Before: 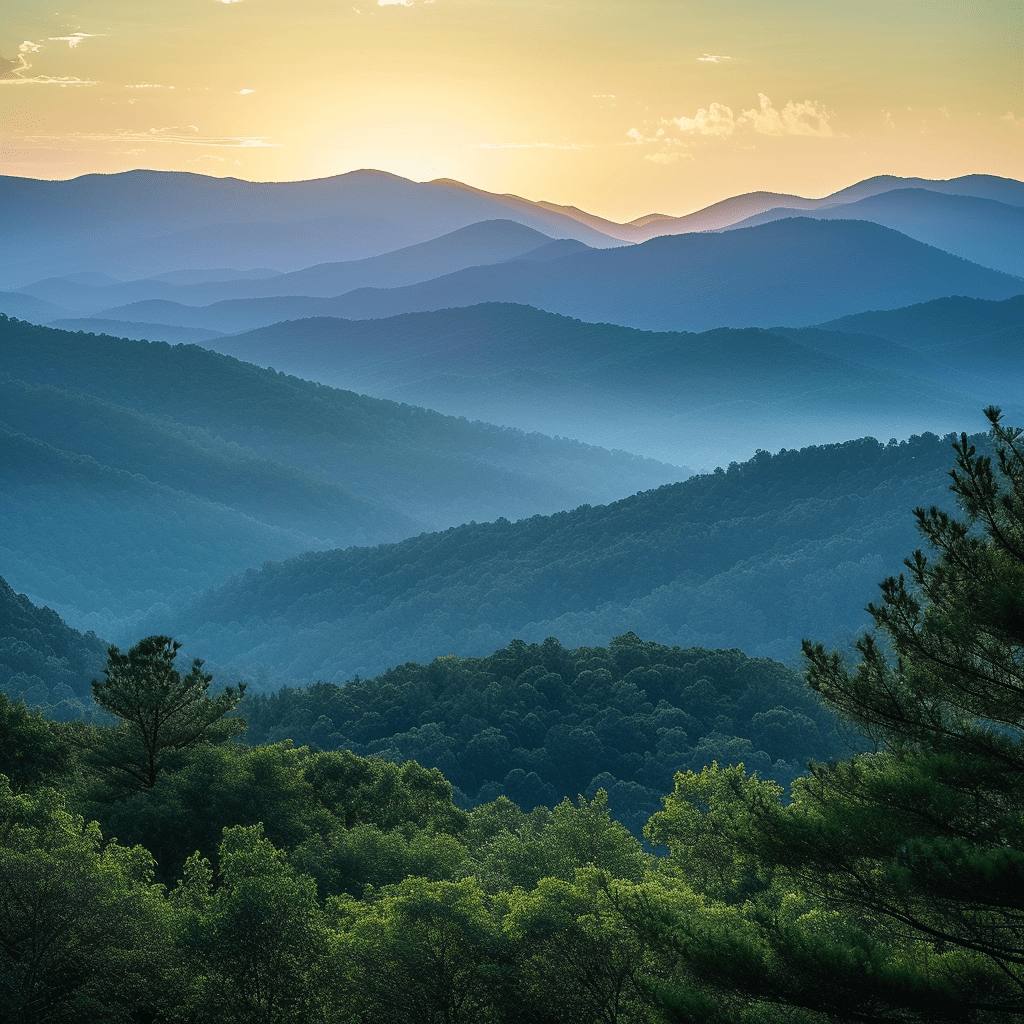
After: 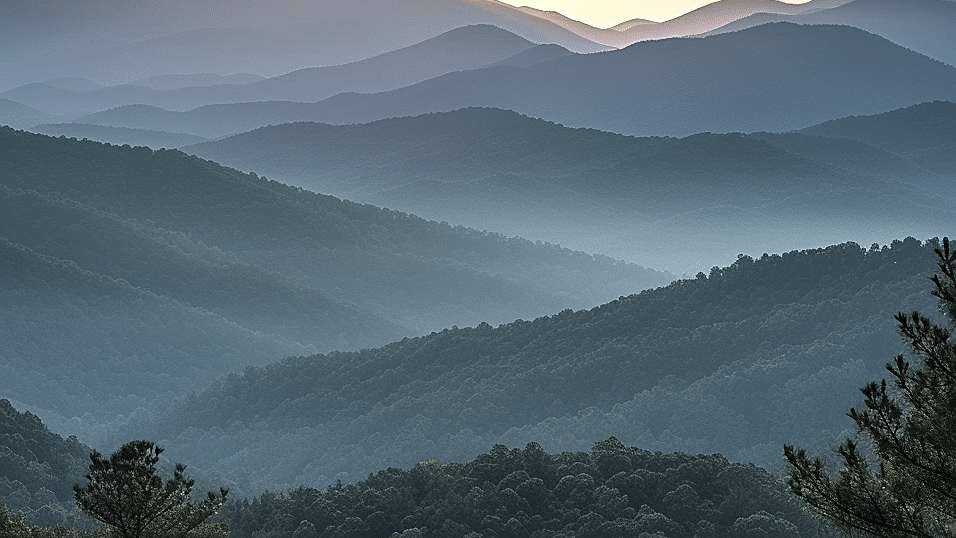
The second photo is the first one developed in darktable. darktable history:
color zones: curves: ch0 [(0, 0.6) (0.129, 0.585) (0.193, 0.596) (0.429, 0.5) (0.571, 0.5) (0.714, 0.5) (0.857, 0.5) (1, 0.6)]; ch1 [(0, 0.453) (0.112, 0.245) (0.213, 0.252) (0.429, 0.233) (0.571, 0.231) (0.683, 0.242) (0.857, 0.296) (1, 0.453)]
sharpen: on, module defaults
crop: left 1.802%, top 19.116%, right 4.818%, bottom 28.291%
